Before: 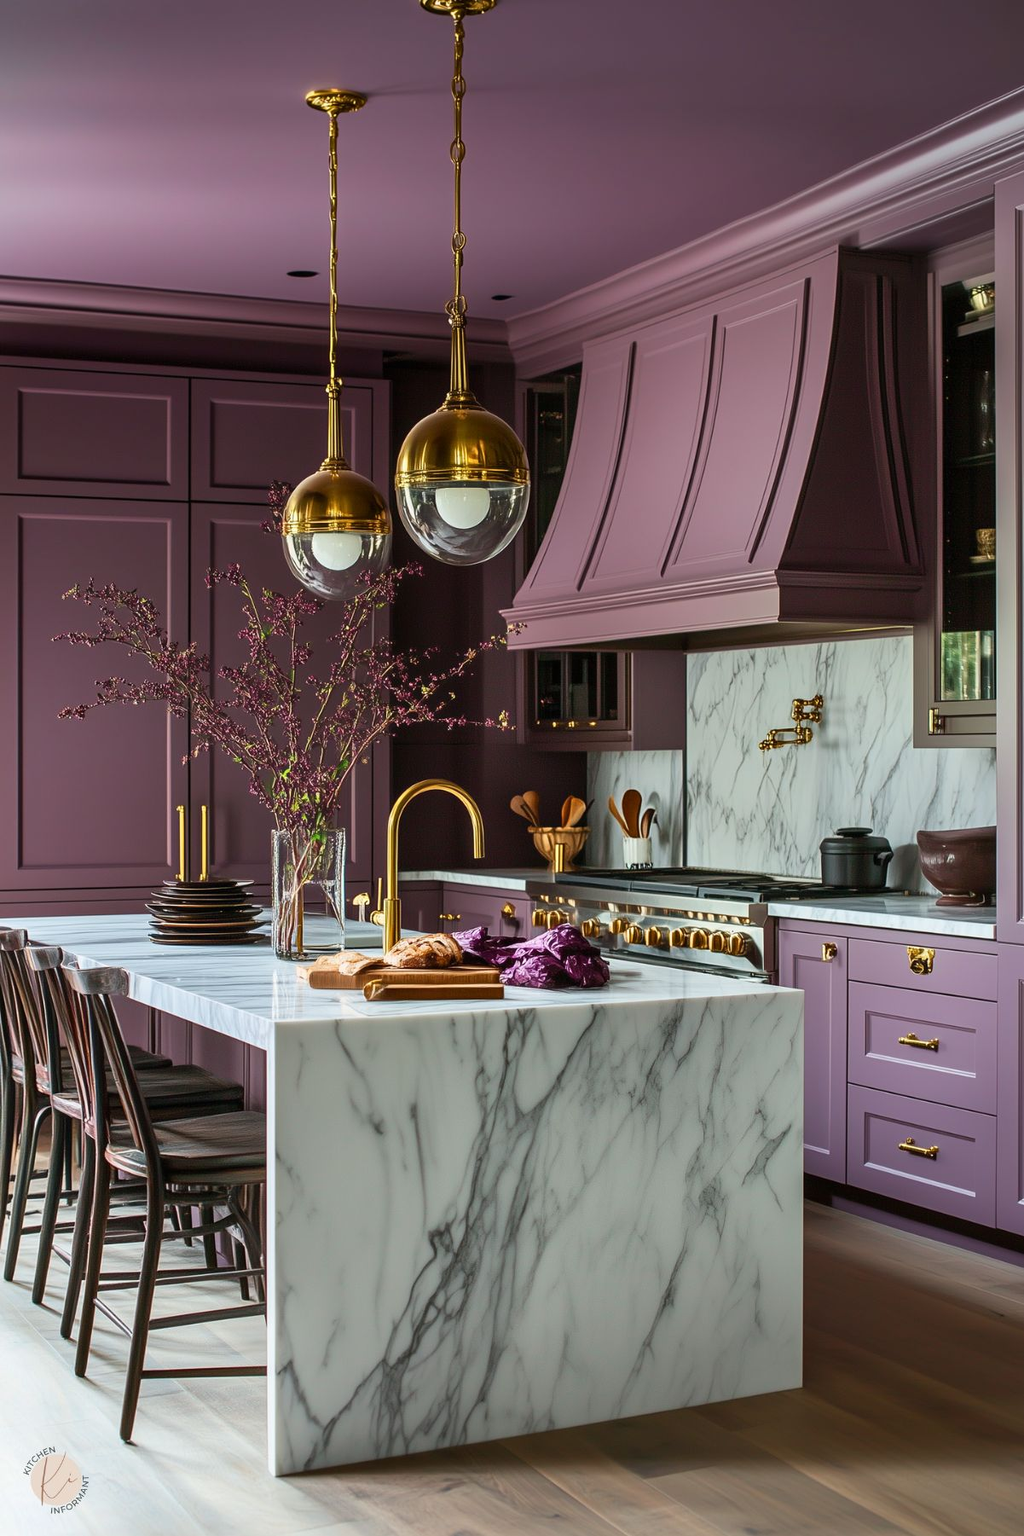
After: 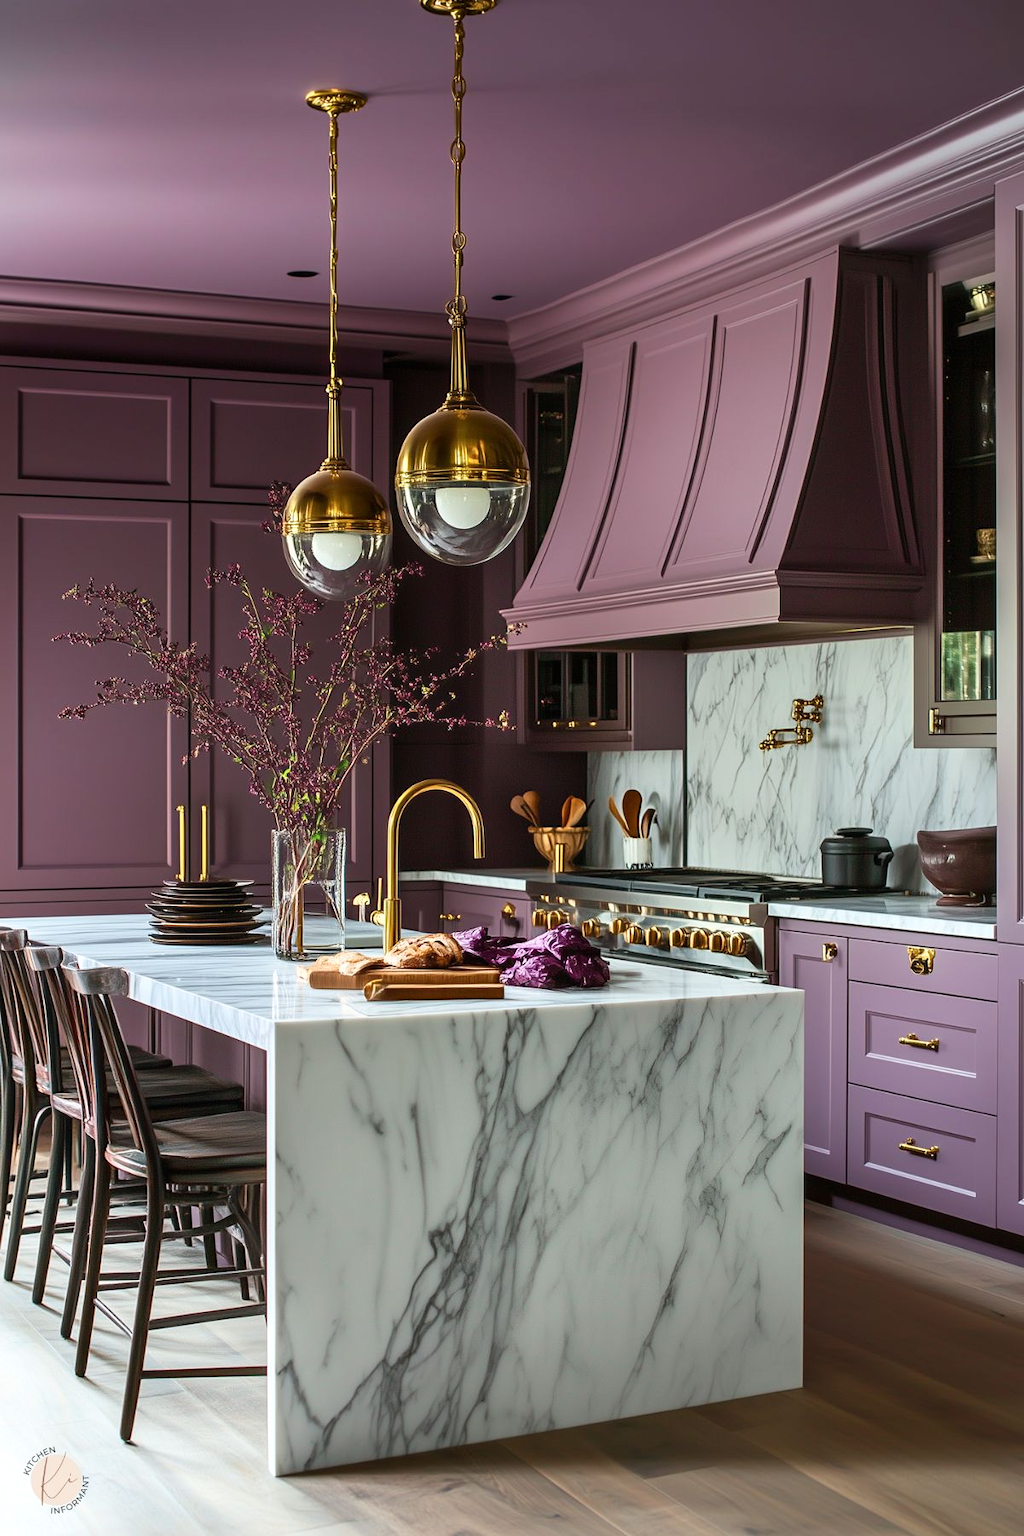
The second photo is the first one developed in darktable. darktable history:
shadows and highlights: shadows -12.02, white point adjustment 4.12, highlights 28.16
